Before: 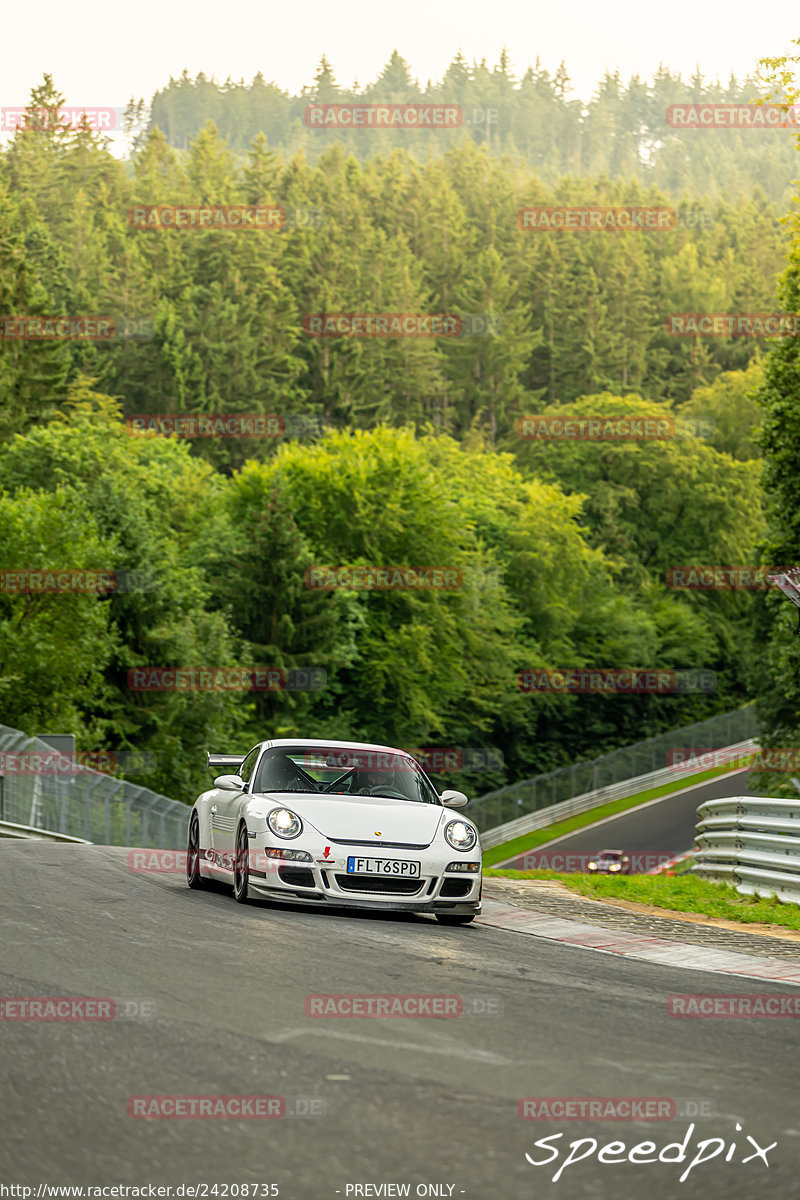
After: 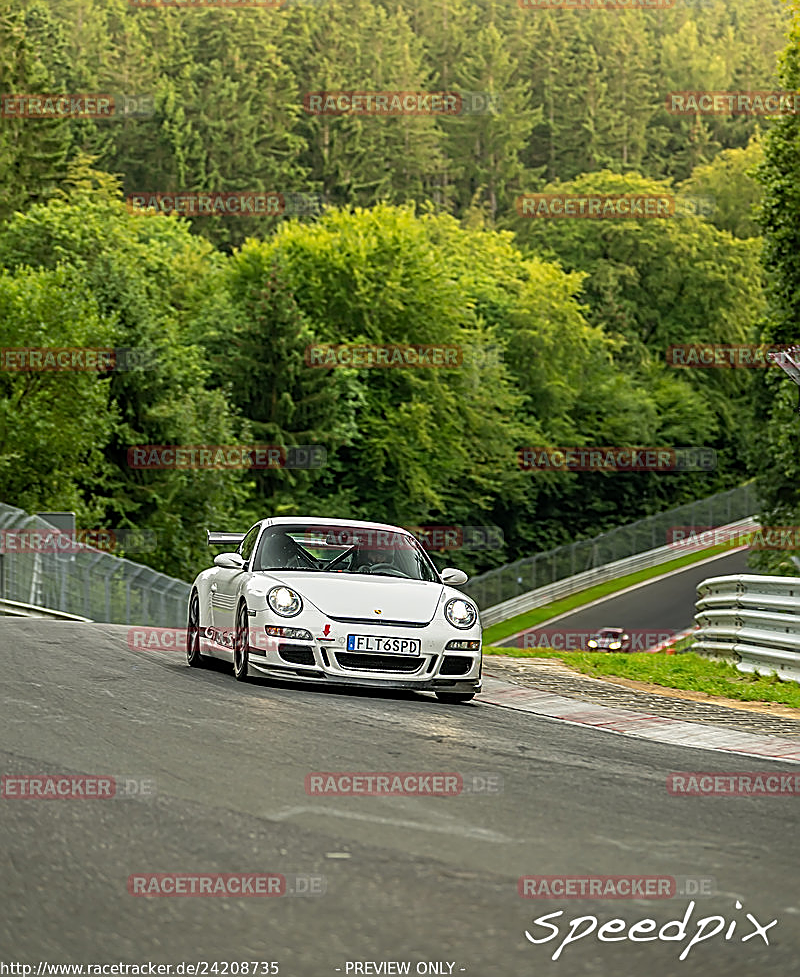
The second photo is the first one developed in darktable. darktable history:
crop and rotate: top 18.507%
sharpen: amount 0.901
